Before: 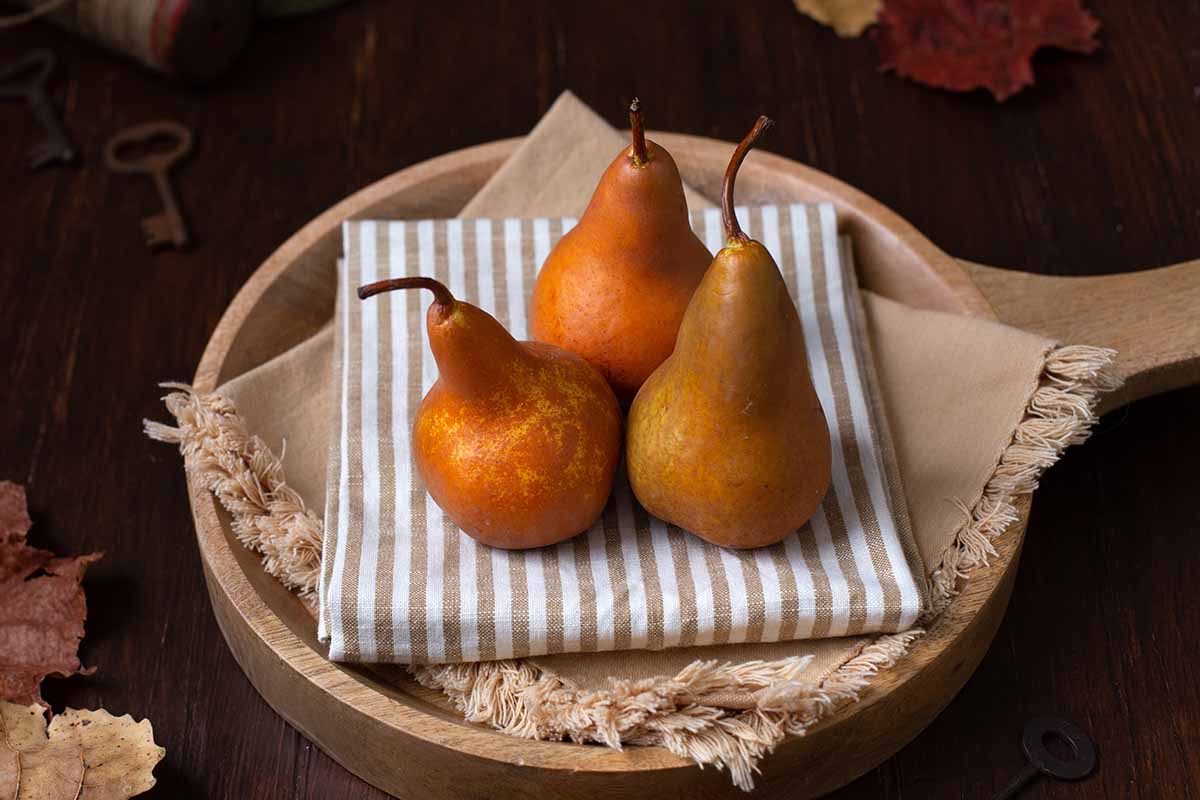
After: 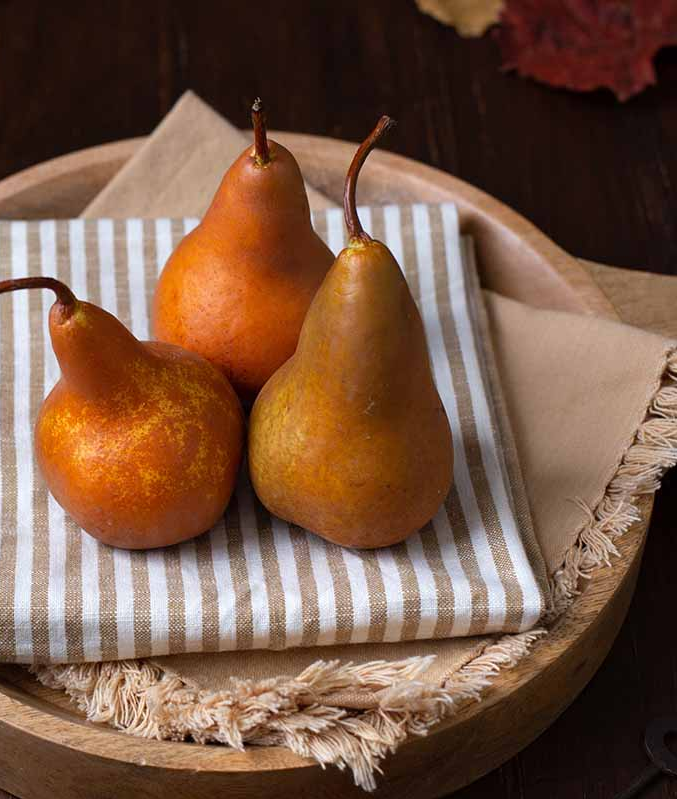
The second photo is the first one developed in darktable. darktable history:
crop: left 31.505%, top 0.022%, right 12.005%
